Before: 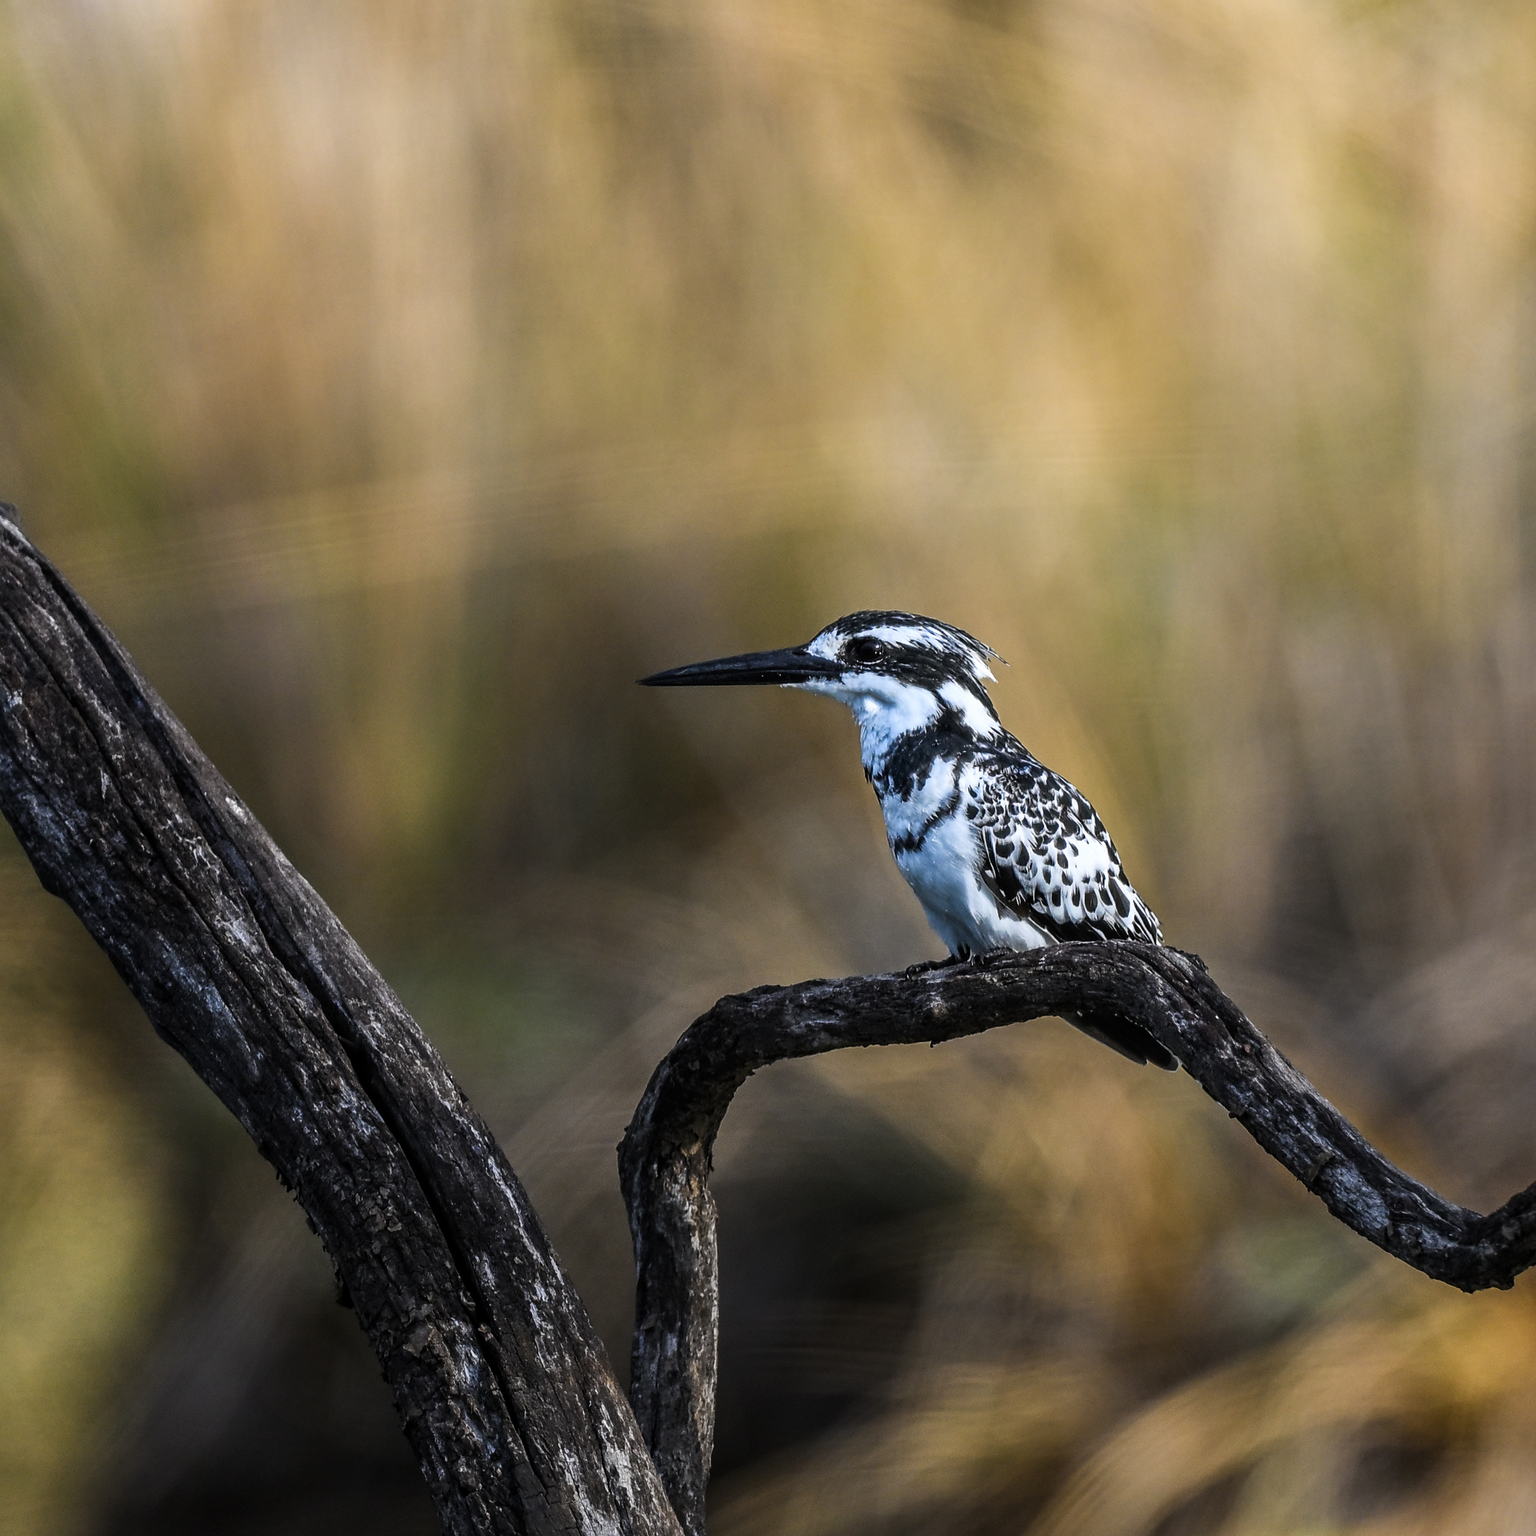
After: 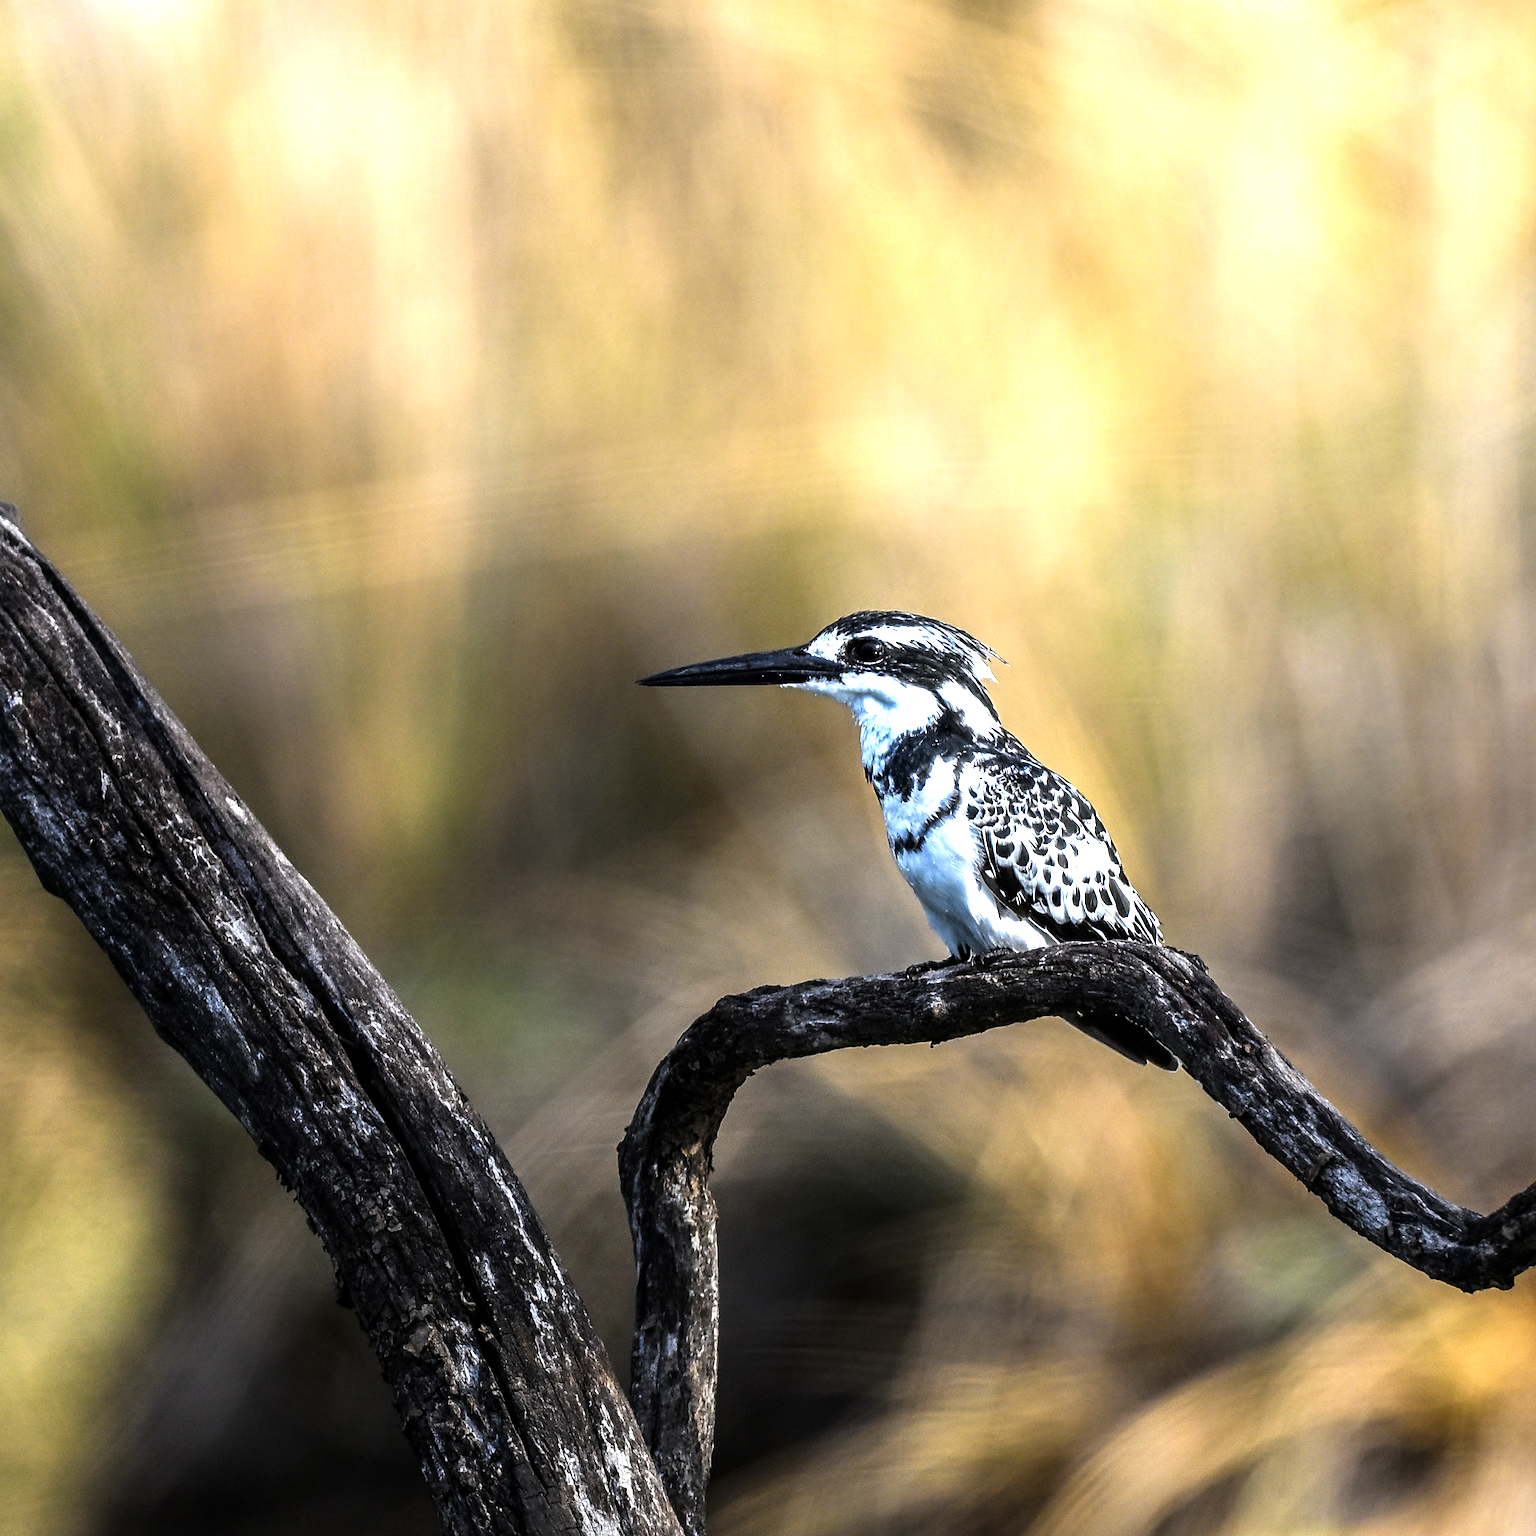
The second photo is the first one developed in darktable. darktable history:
tone equalizer: -8 EV -0.752 EV, -7 EV -0.732 EV, -6 EV -0.592 EV, -5 EV -0.394 EV, -3 EV 0.397 EV, -2 EV 0.6 EV, -1 EV 0.691 EV, +0 EV 0.766 EV
exposure: black level correction 0.001, exposure 0.498 EV, compensate exposure bias true, compensate highlight preservation false
